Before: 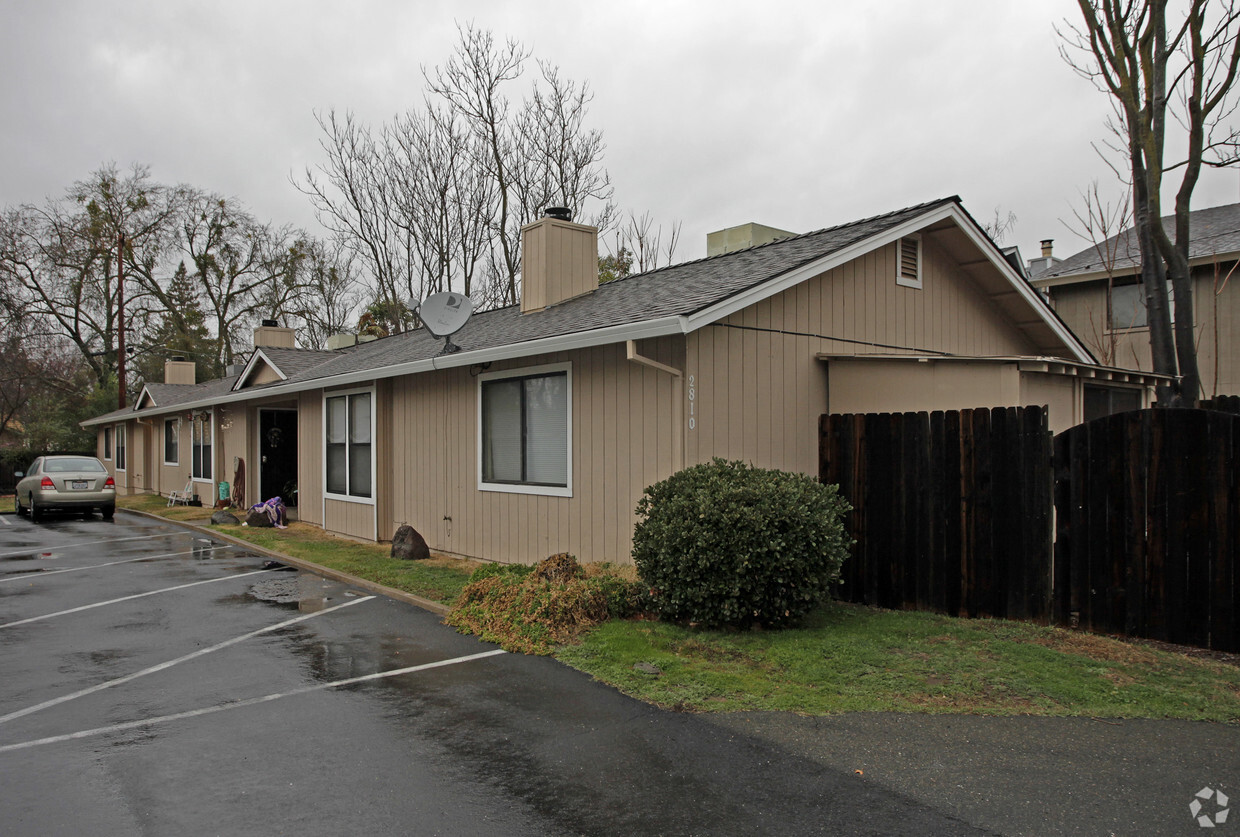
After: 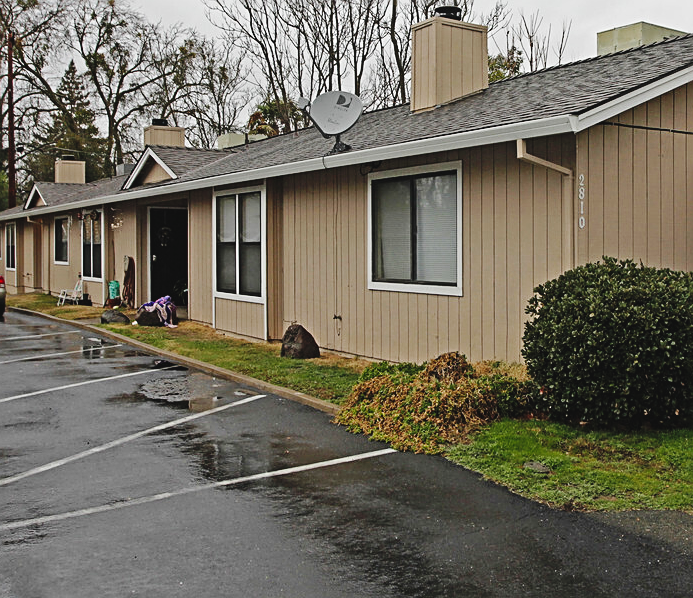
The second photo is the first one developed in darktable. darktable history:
sharpen: on, module defaults
base curve: curves: ch0 [(0, 0) (0.036, 0.025) (0.121, 0.166) (0.206, 0.329) (0.605, 0.79) (1, 1)], preserve colors none
crop: left 8.951%, top 24.023%, right 35.112%, bottom 4.429%
tone curve: curves: ch0 [(0, 0.046) (0.04, 0.074) (0.883, 0.858) (1, 1)]; ch1 [(0, 0) (0.146, 0.159) (0.338, 0.365) (0.417, 0.455) (0.489, 0.486) (0.504, 0.502) (0.529, 0.537) (0.563, 0.567) (1, 1)]; ch2 [(0, 0) (0.307, 0.298) (0.388, 0.375) (0.443, 0.456) (0.485, 0.492) (0.544, 0.525) (1, 1)], preserve colors none
